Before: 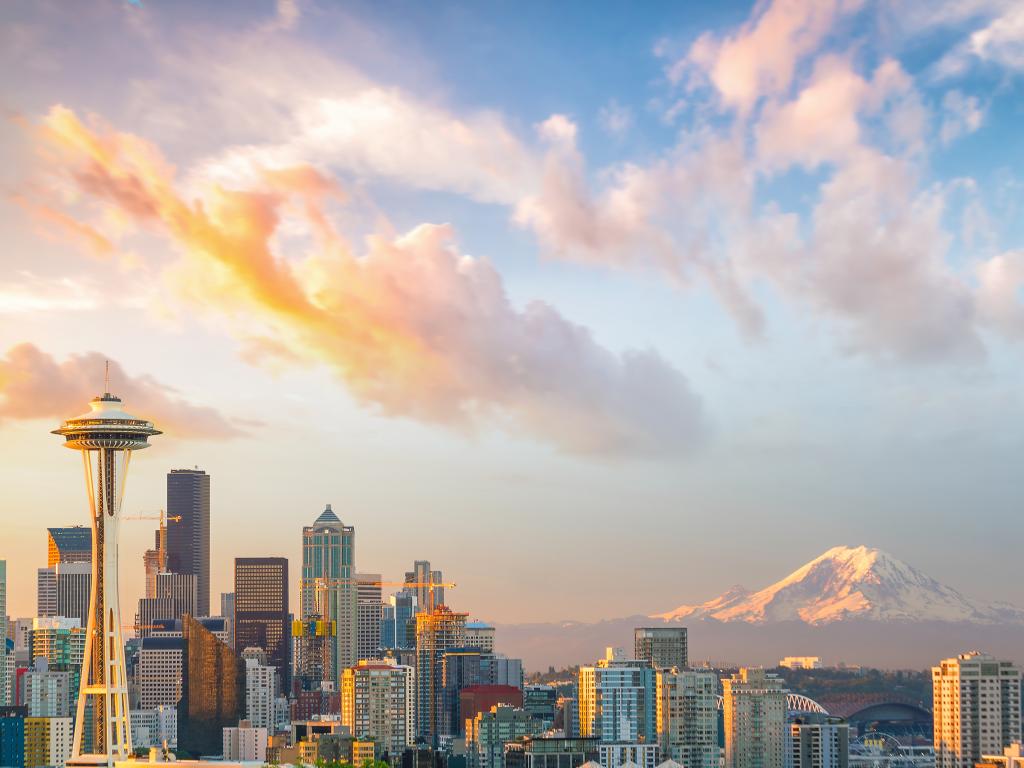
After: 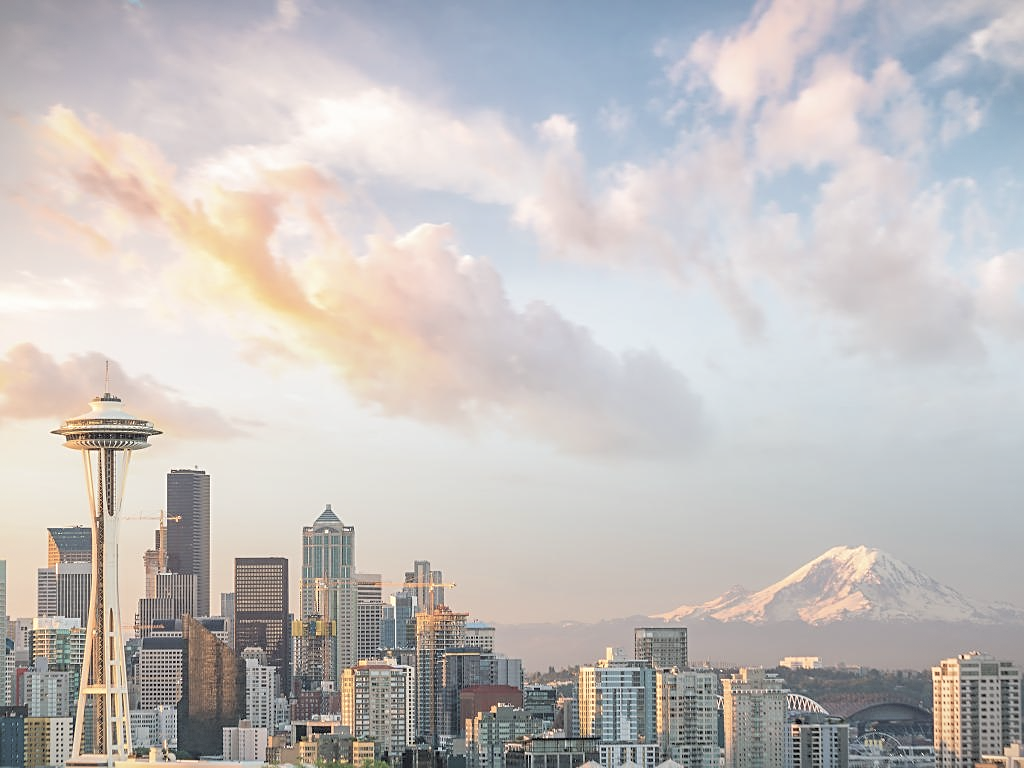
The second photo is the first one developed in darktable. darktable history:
vignetting: fall-off start 100%, fall-off radius 71%, brightness -0.434, saturation -0.2, width/height ratio 1.178, dithering 8-bit output, unbound false
contrast brightness saturation: brightness 0.18, saturation -0.5
sharpen: on, module defaults
